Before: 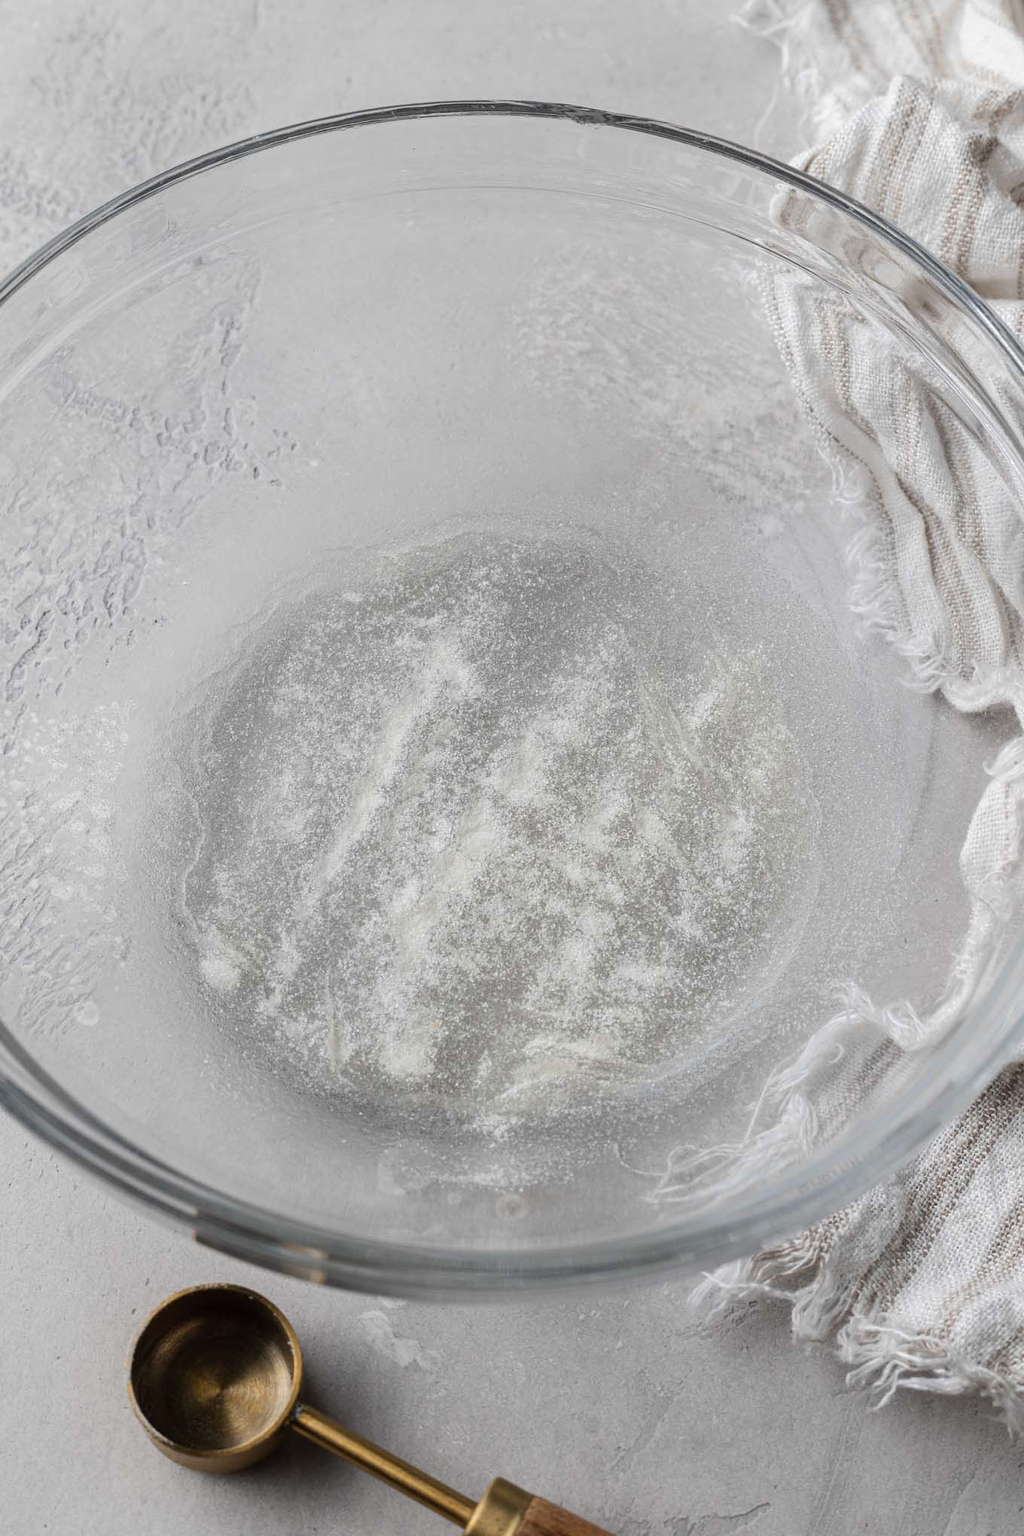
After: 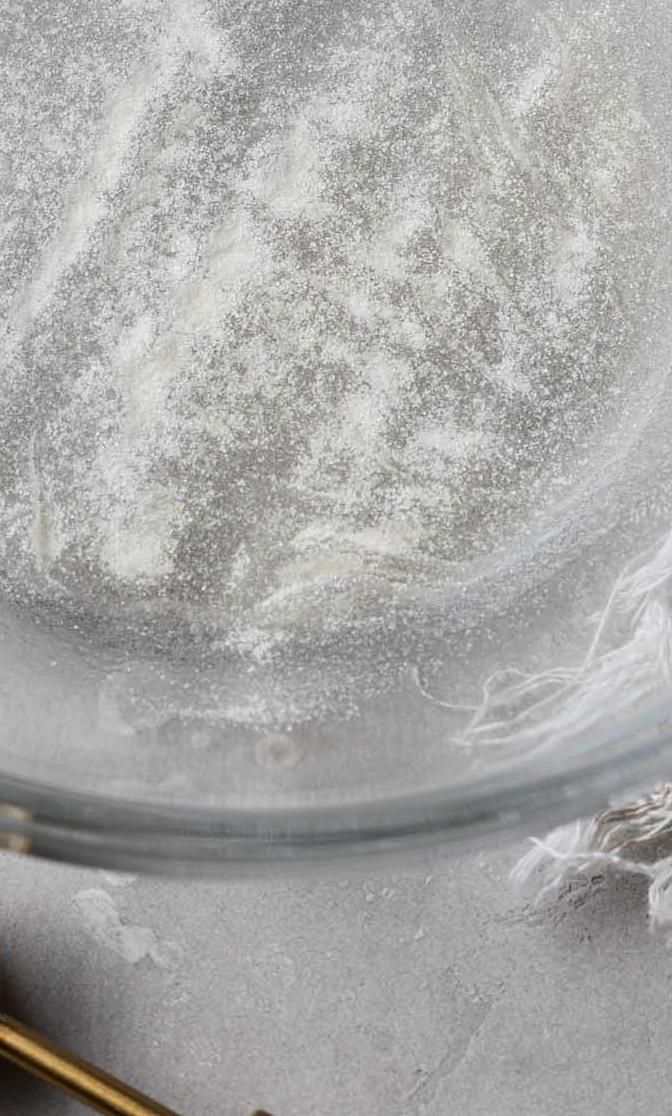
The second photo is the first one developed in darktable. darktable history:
contrast brightness saturation: contrast 0.14
crop: left 29.672%, top 41.786%, right 20.851%, bottom 3.487%
